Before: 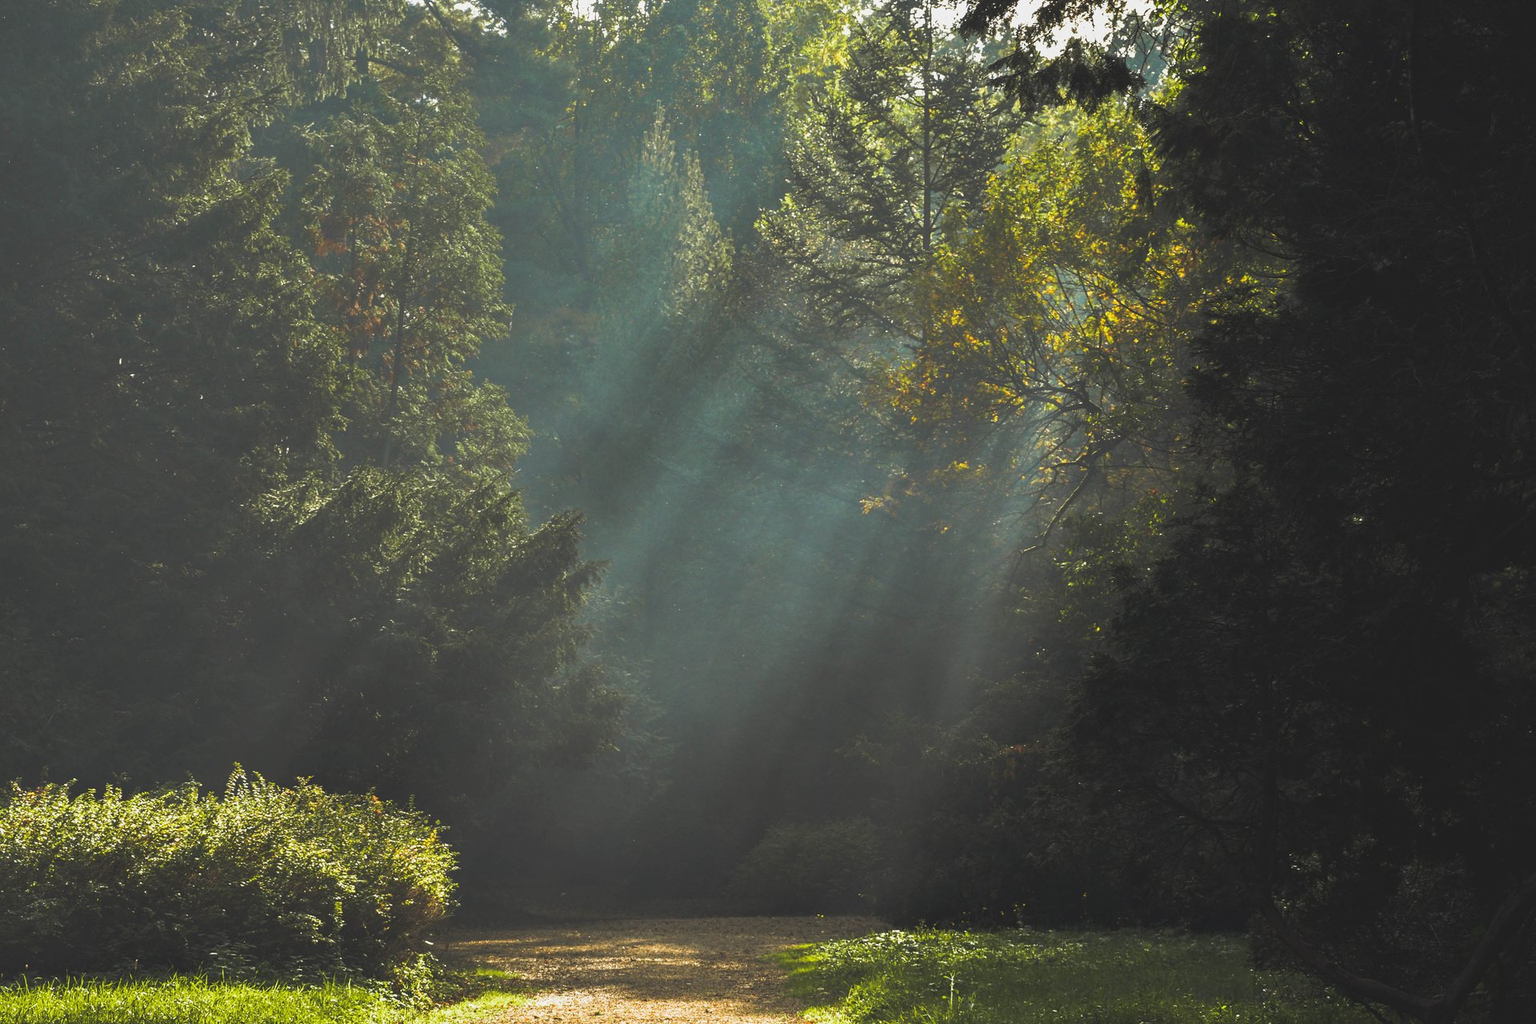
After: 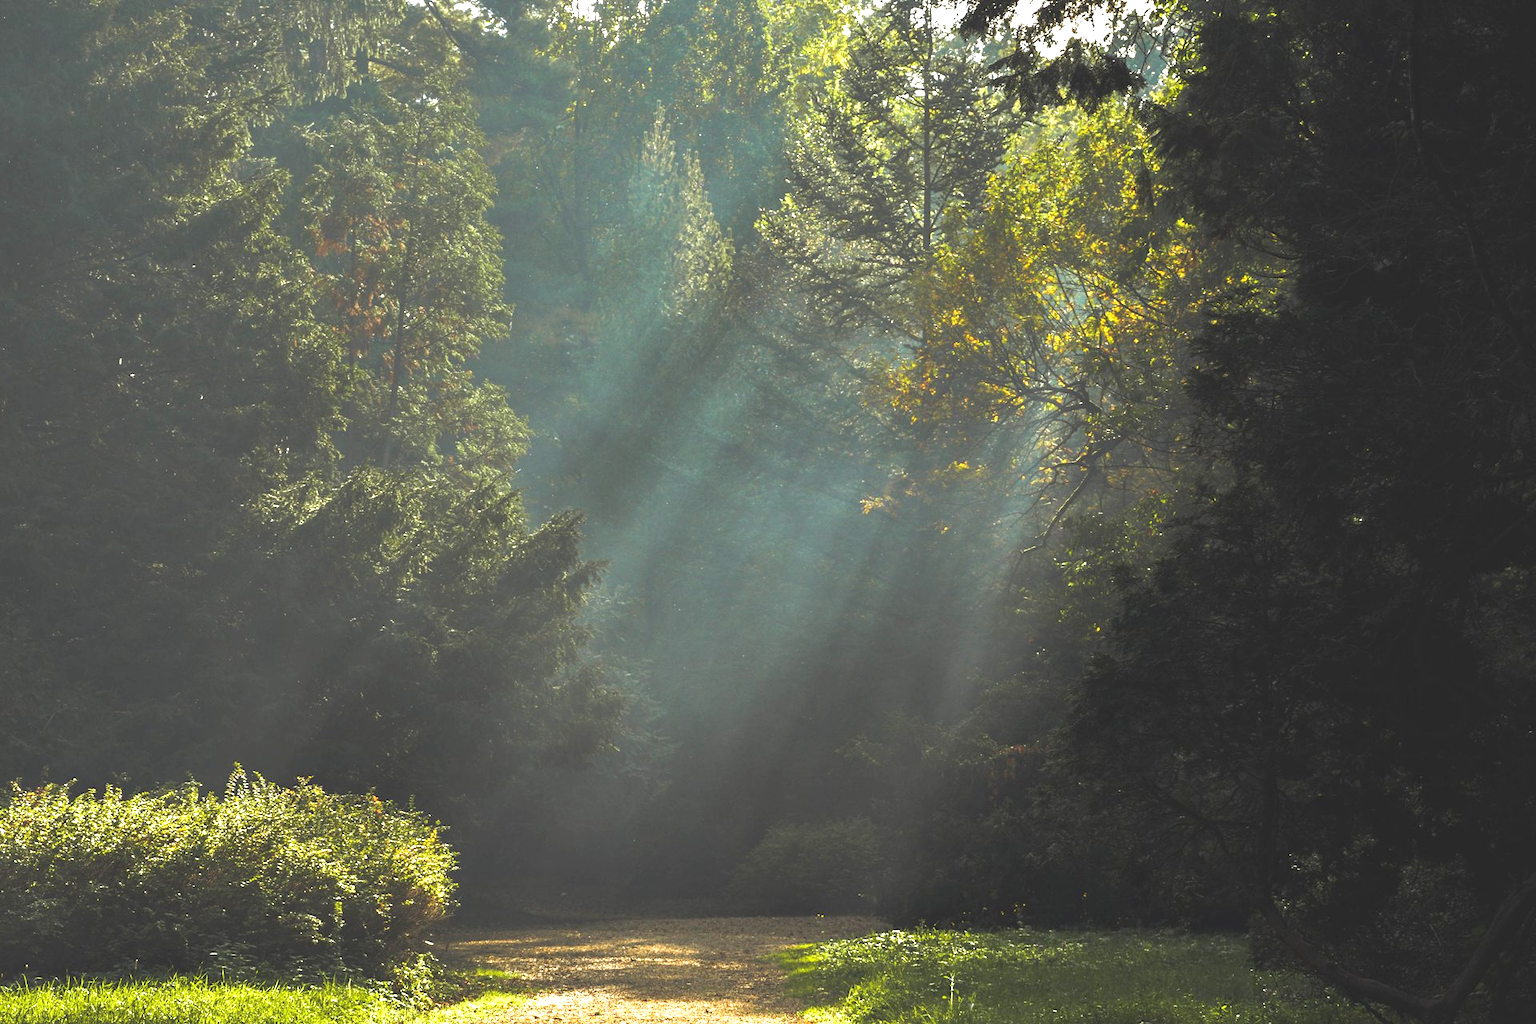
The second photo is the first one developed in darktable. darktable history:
exposure: exposure 0.61 EV, compensate exposure bias true, compensate highlight preservation false
